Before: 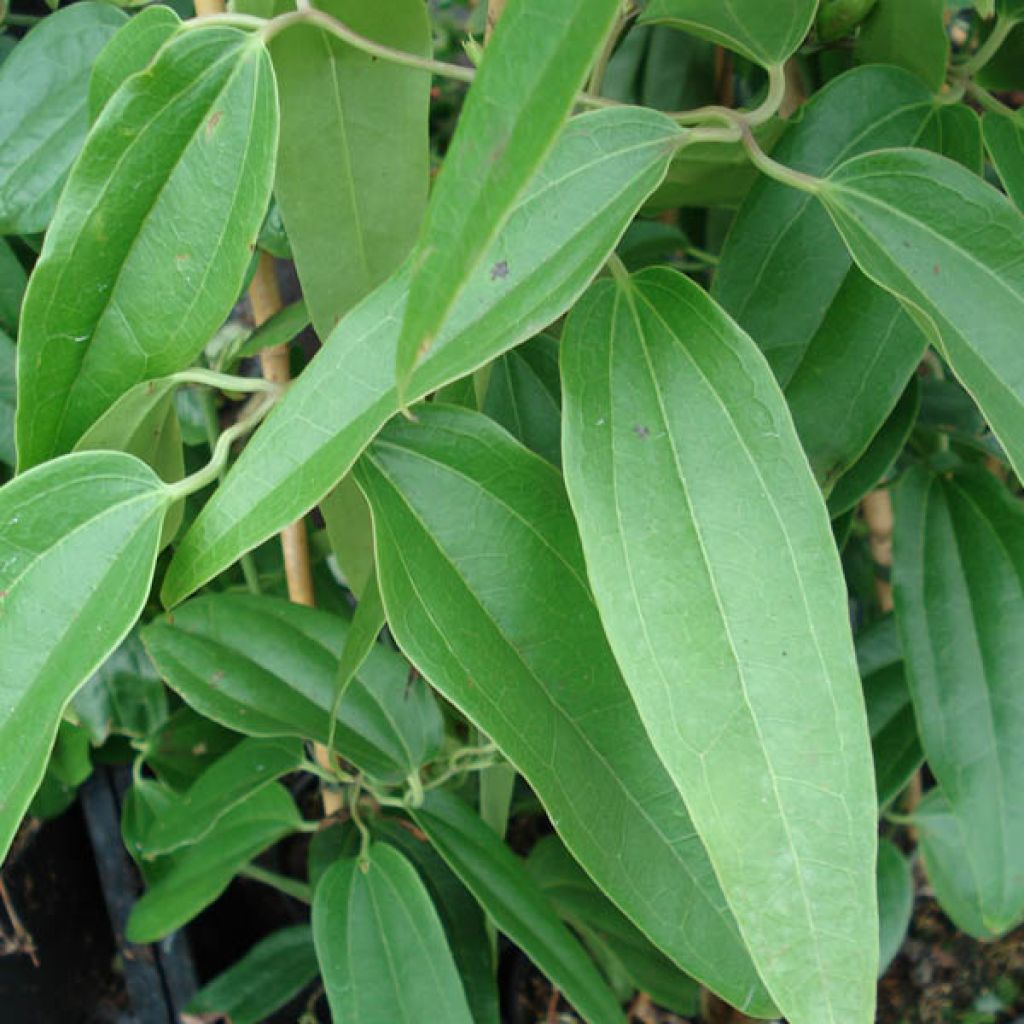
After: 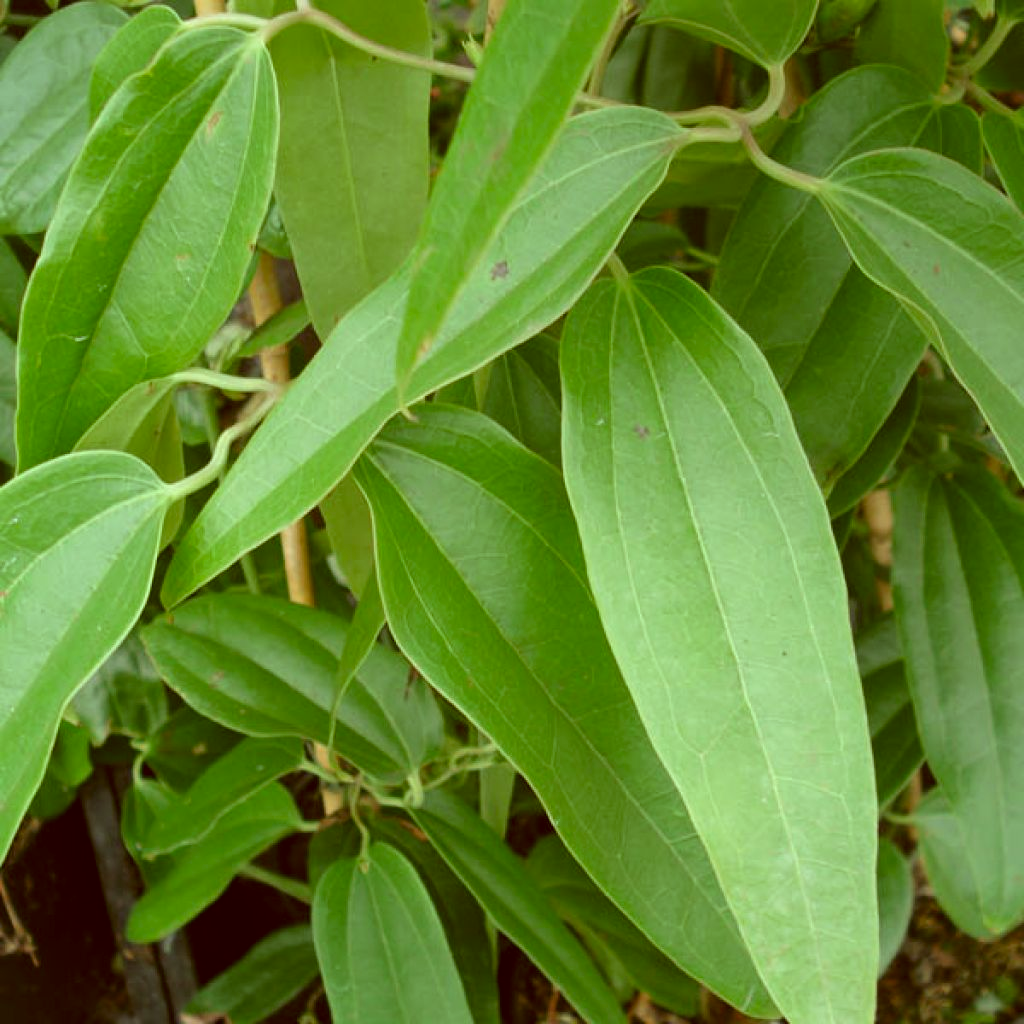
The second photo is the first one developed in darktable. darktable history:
color correction: highlights a* -5.4, highlights b* 9.8, shadows a* 9.28, shadows b* 24.62
